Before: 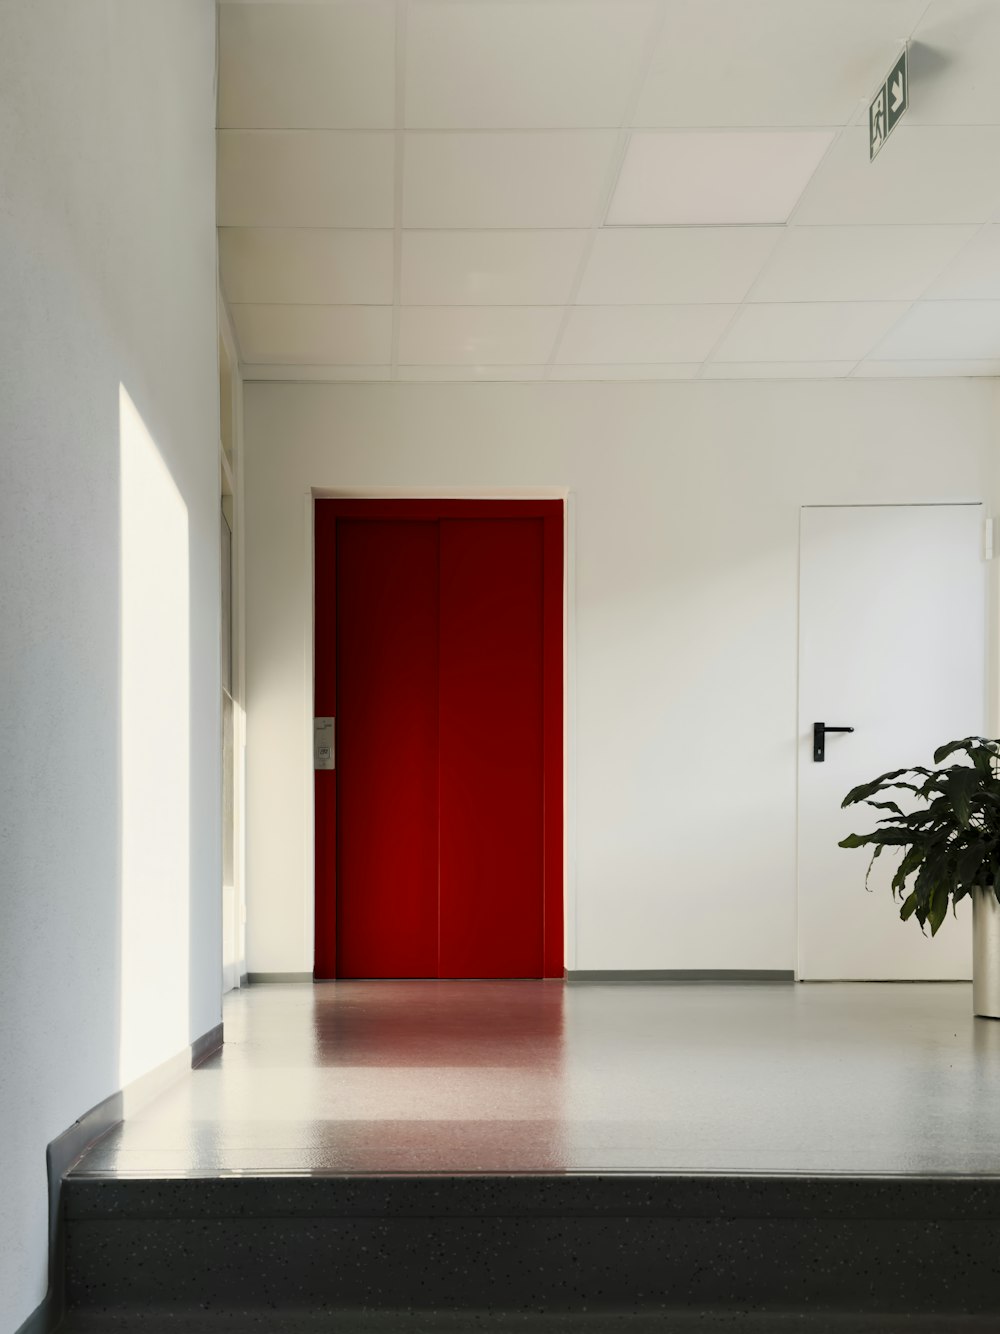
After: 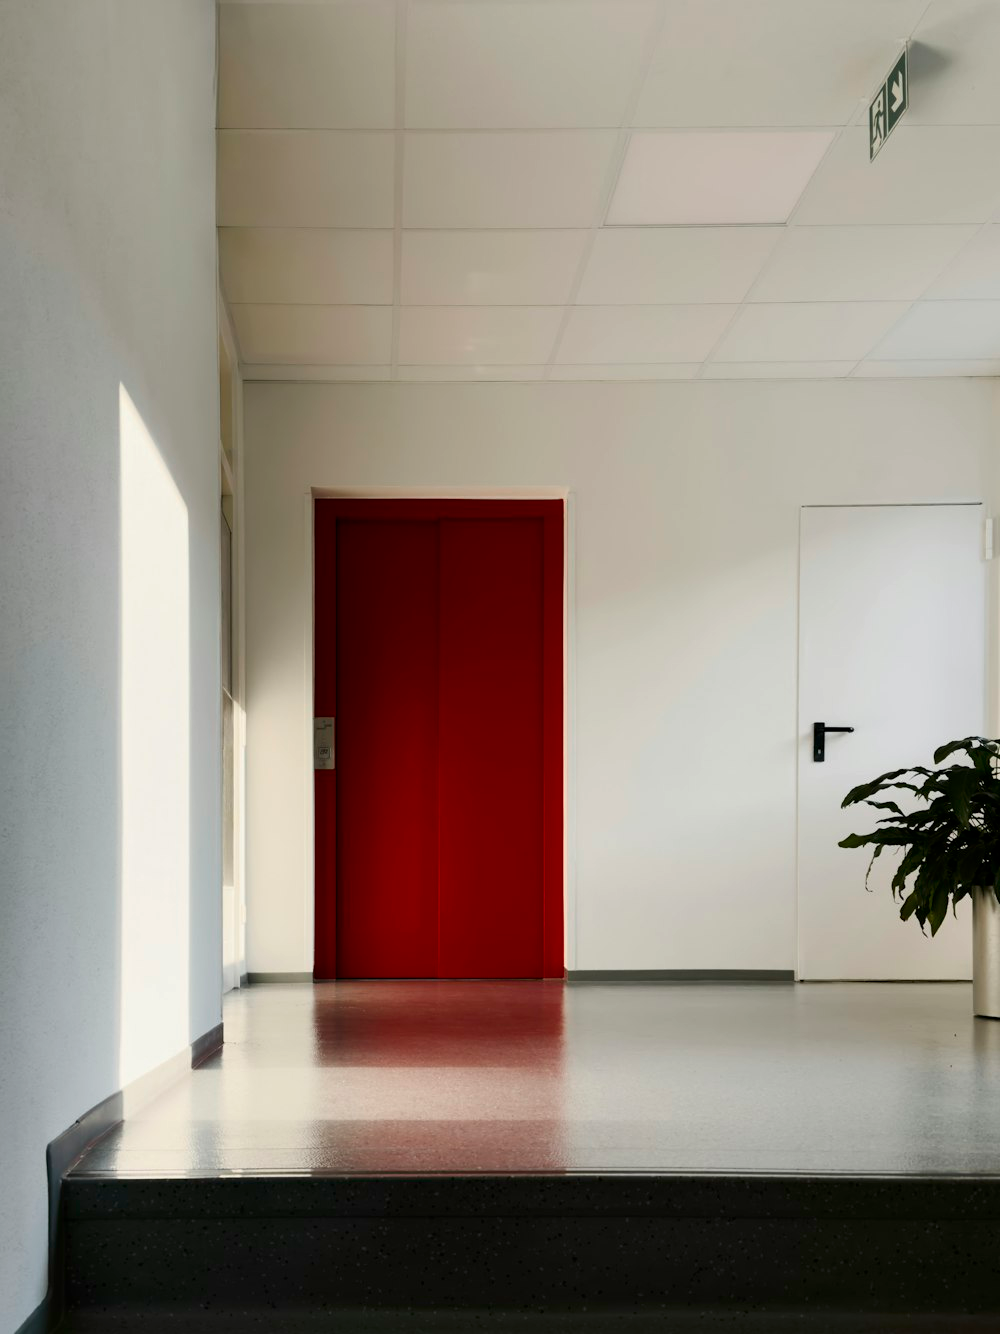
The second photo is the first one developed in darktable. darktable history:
contrast brightness saturation: contrast 0.067, brightness -0.133, saturation 0.047
